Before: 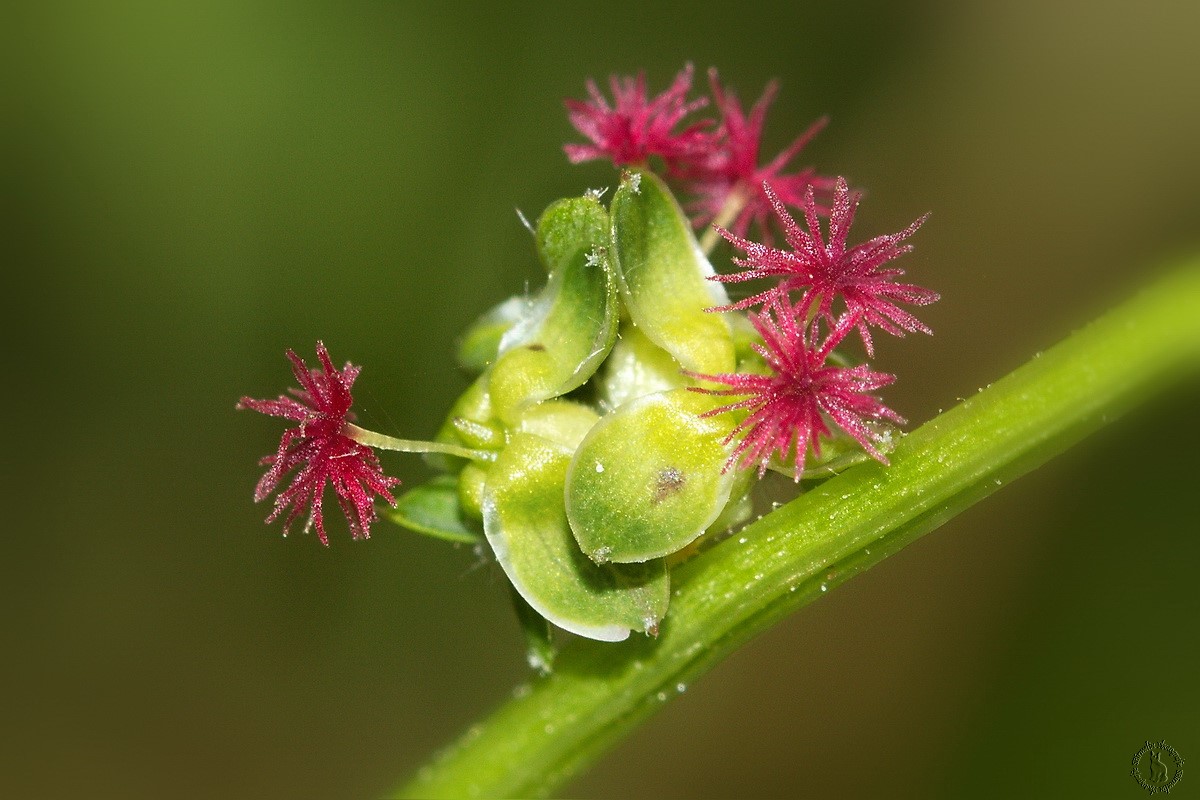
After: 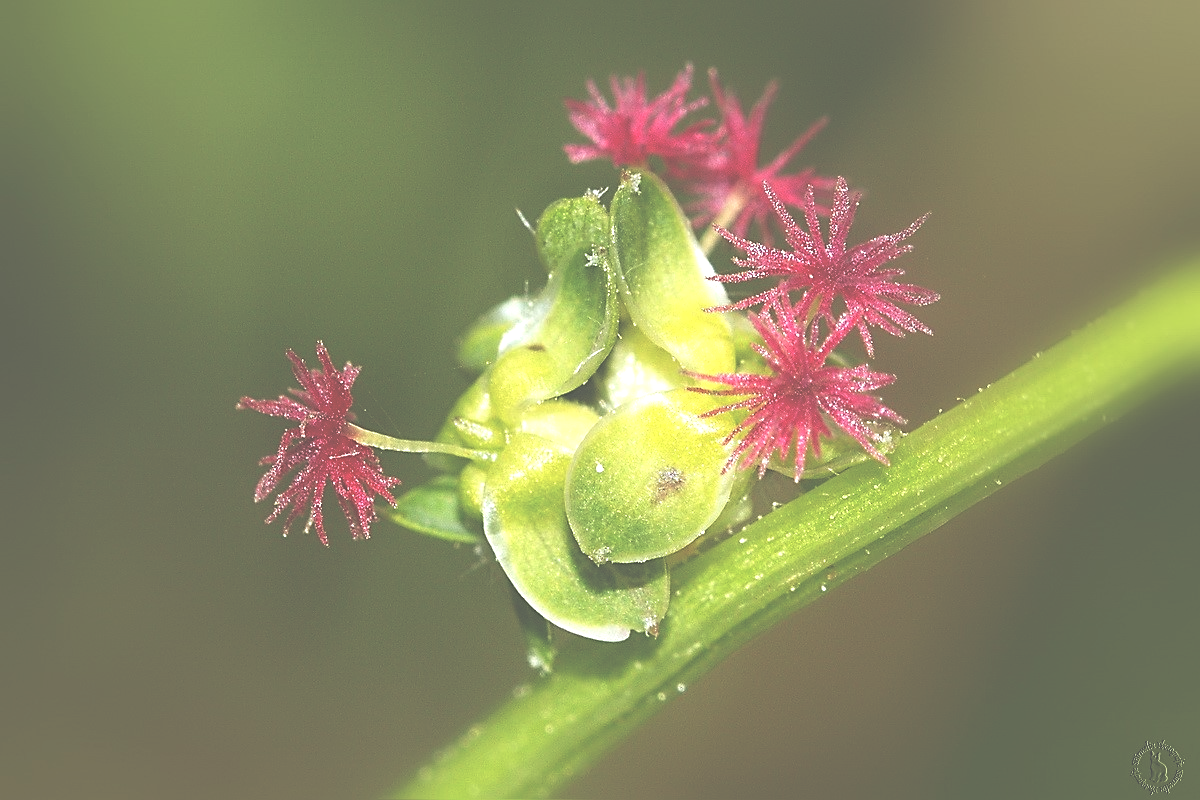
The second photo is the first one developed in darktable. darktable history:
exposure: black level correction -0.071, exposure 0.5 EV, compensate highlight preservation false
sharpen: on, module defaults
